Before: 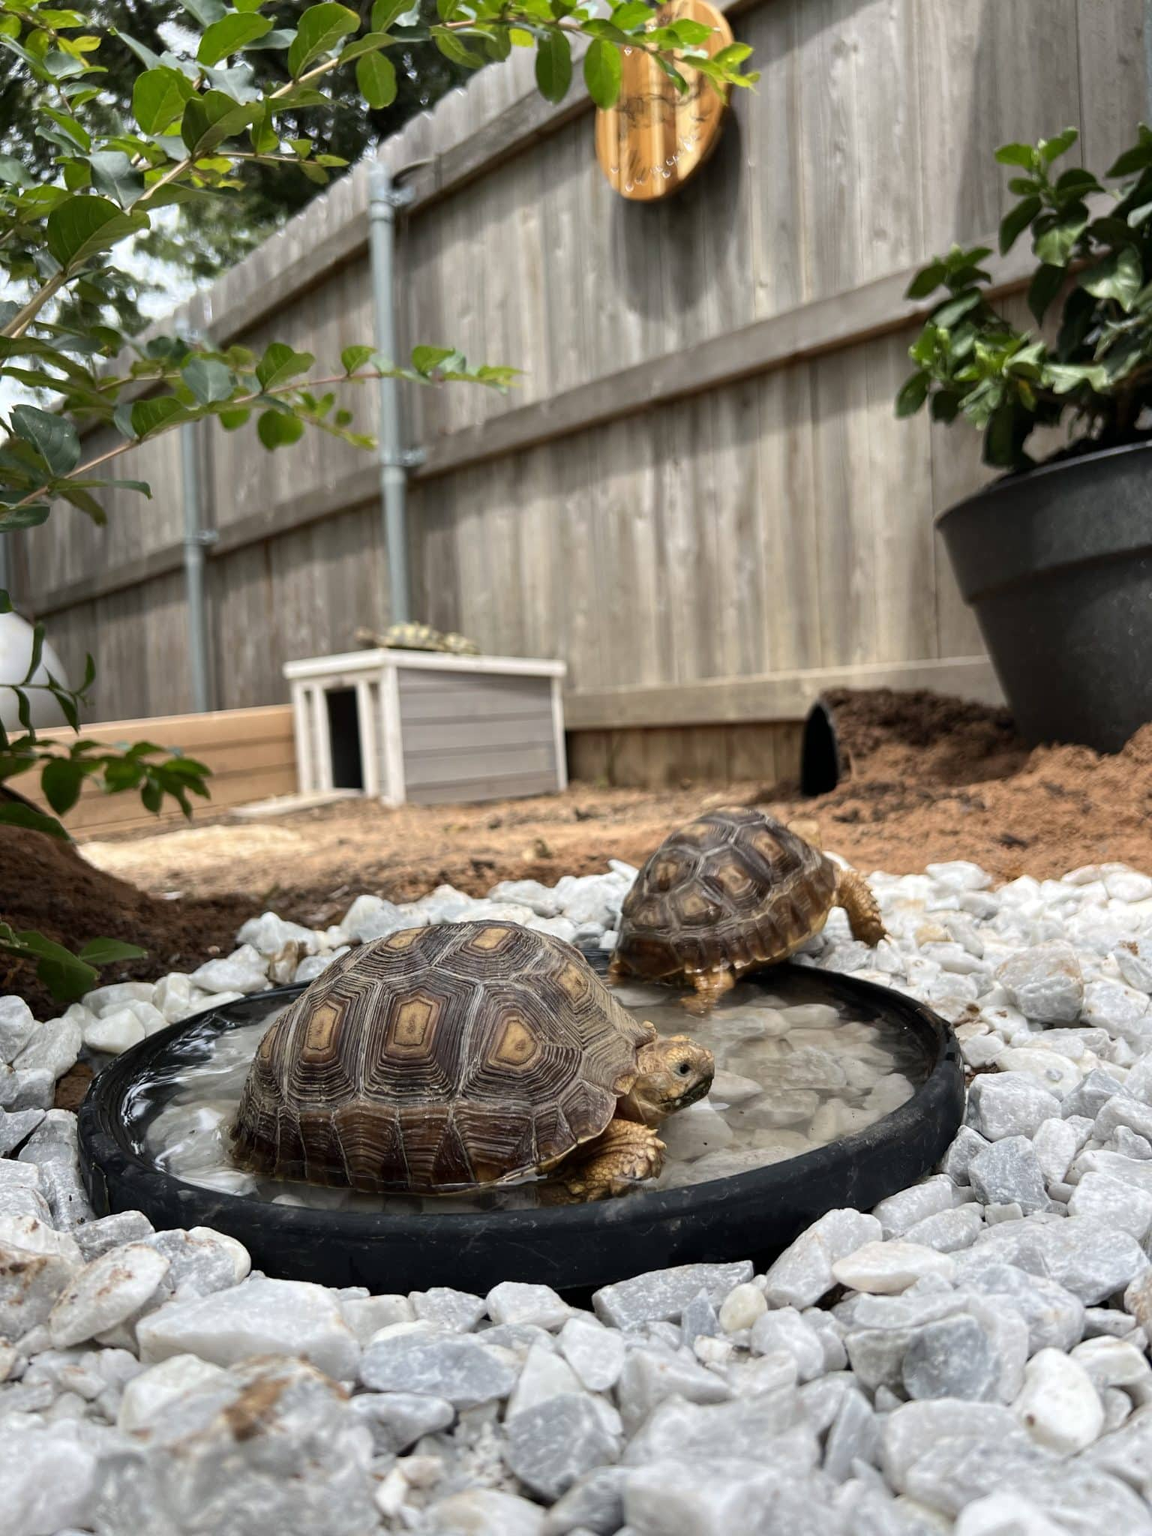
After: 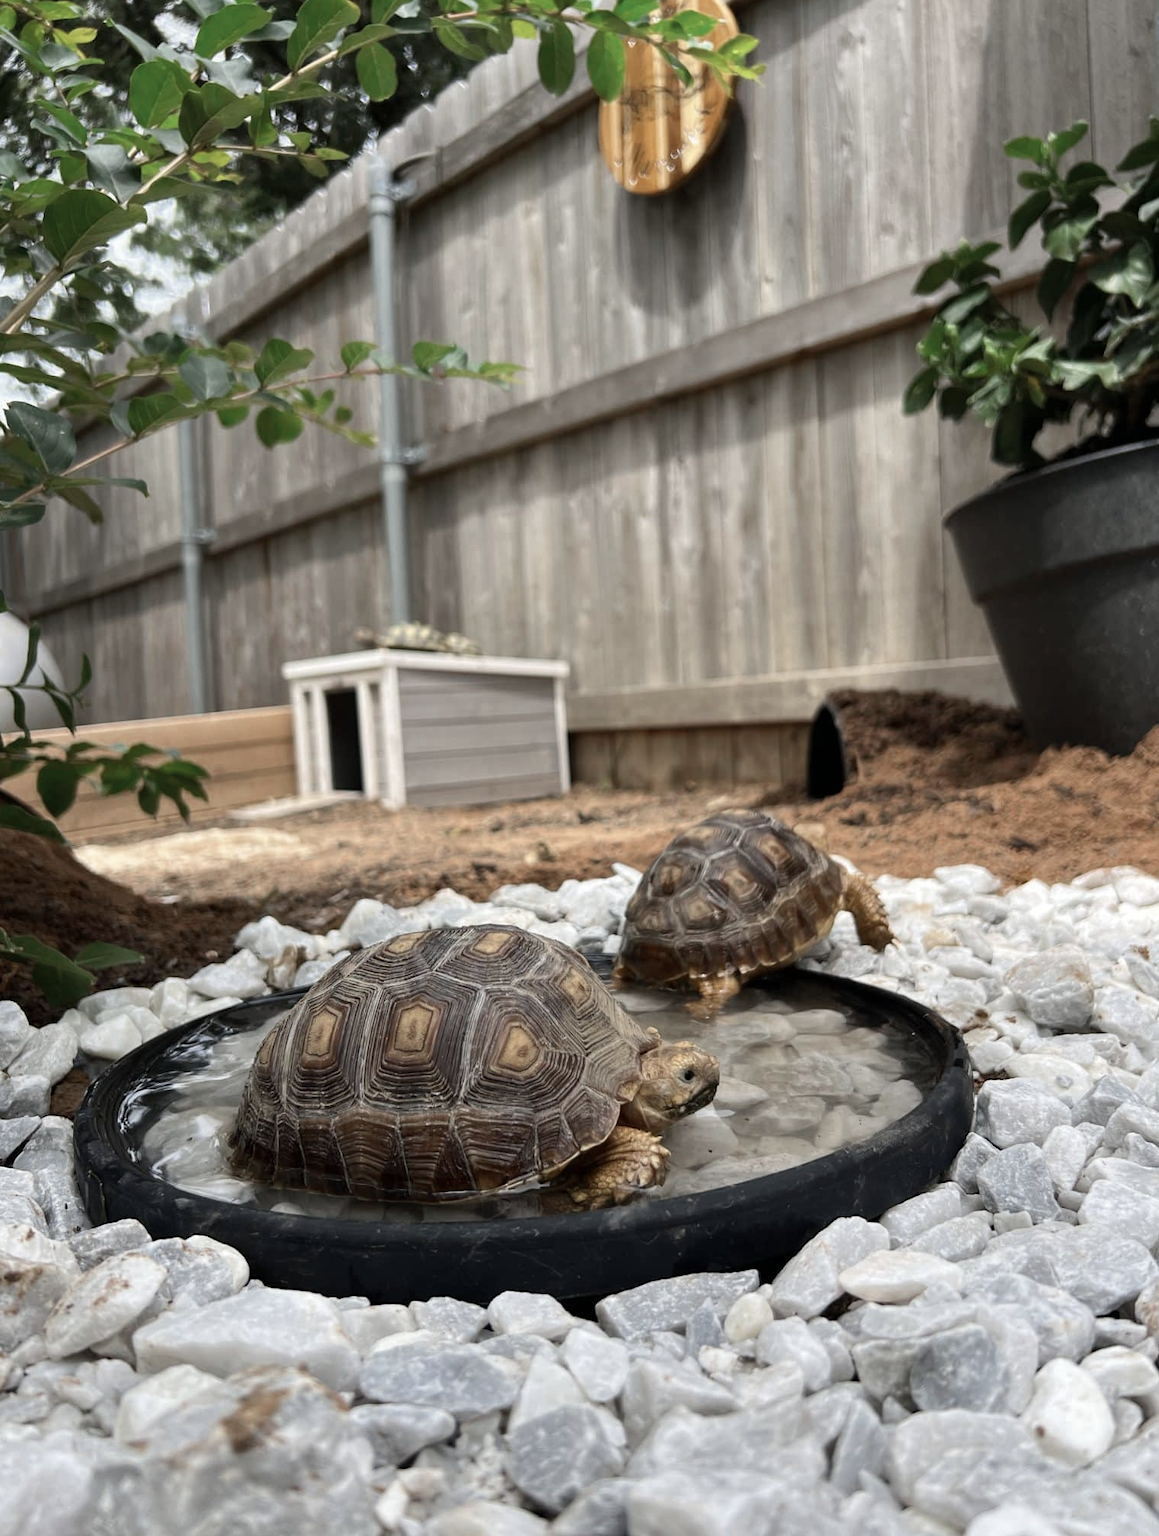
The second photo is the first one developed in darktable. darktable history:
crop: left 0.49%, top 0.604%, right 0.247%, bottom 0.788%
color zones: curves: ch0 [(0, 0.5) (0.125, 0.4) (0.25, 0.5) (0.375, 0.4) (0.5, 0.4) (0.625, 0.35) (0.75, 0.35) (0.875, 0.5)]; ch1 [(0, 0.35) (0.125, 0.45) (0.25, 0.35) (0.375, 0.35) (0.5, 0.35) (0.625, 0.35) (0.75, 0.45) (0.875, 0.35)]; ch2 [(0, 0.6) (0.125, 0.5) (0.25, 0.5) (0.375, 0.6) (0.5, 0.6) (0.625, 0.5) (0.75, 0.5) (0.875, 0.5)]
exposure: compensate highlight preservation false
